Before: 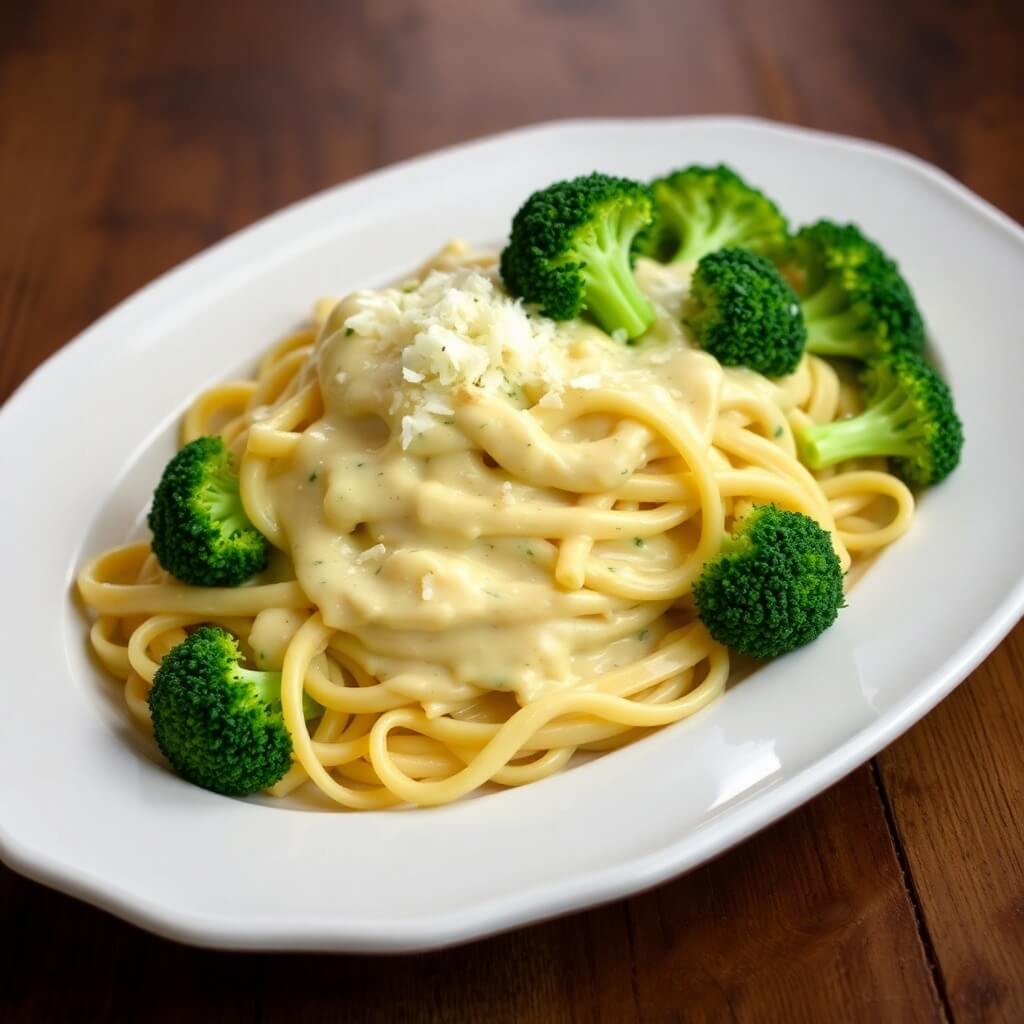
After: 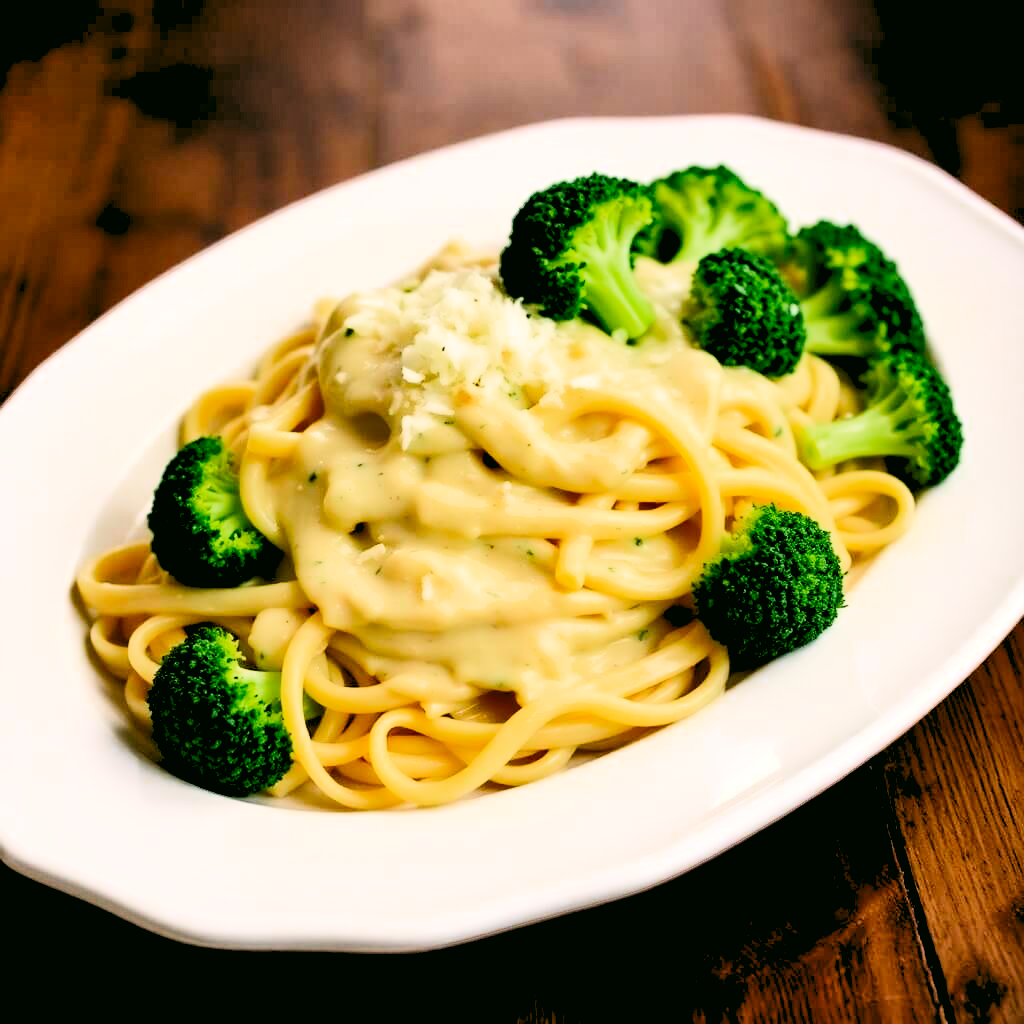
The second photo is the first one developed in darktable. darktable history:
contrast brightness saturation: contrast 0.28
exposure: exposure 0.2 EV, compensate highlight preservation false
shadows and highlights: shadows 49, highlights -41, soften with gaussian
levels: levels [0.093, 0.434, 0.988]
contrast equalizer: y [[0.546, 0.552, 0.554, 0.554, 0.552, 0.546], [0.5 ×6], [0.5 ×6], [0 ×6], [0 ×6]]
tone curve: curves: ch0 [(0, 0) (0.004, 0.001) (0.133, 0.112) (0.325, 0.362) (0.832, 0.893) (1, 1)], color space Lab, linked channels, preserve colors none
color zones: curves: ch0 [(0, 0.444) (0.143, 0.442) (0.286, 0.441) (0.429, 0.441) (0.571, 0.441) (0.714, 0.441) (0.857, 0.442) (1, 0.444)]
color correction: highlights a* 4.02, highlights b* 4.98, shadows a* -7.55, shadows b* 4.98
